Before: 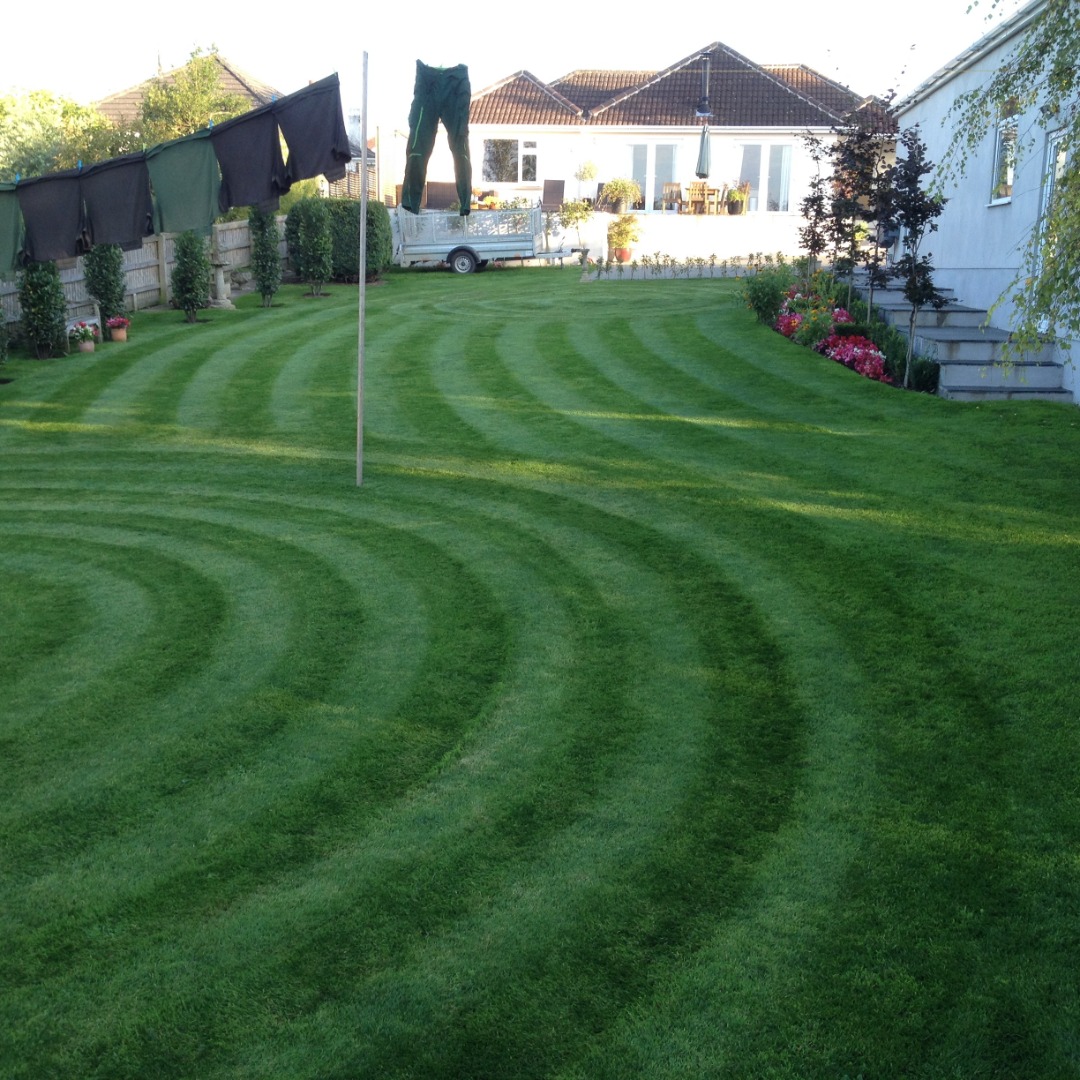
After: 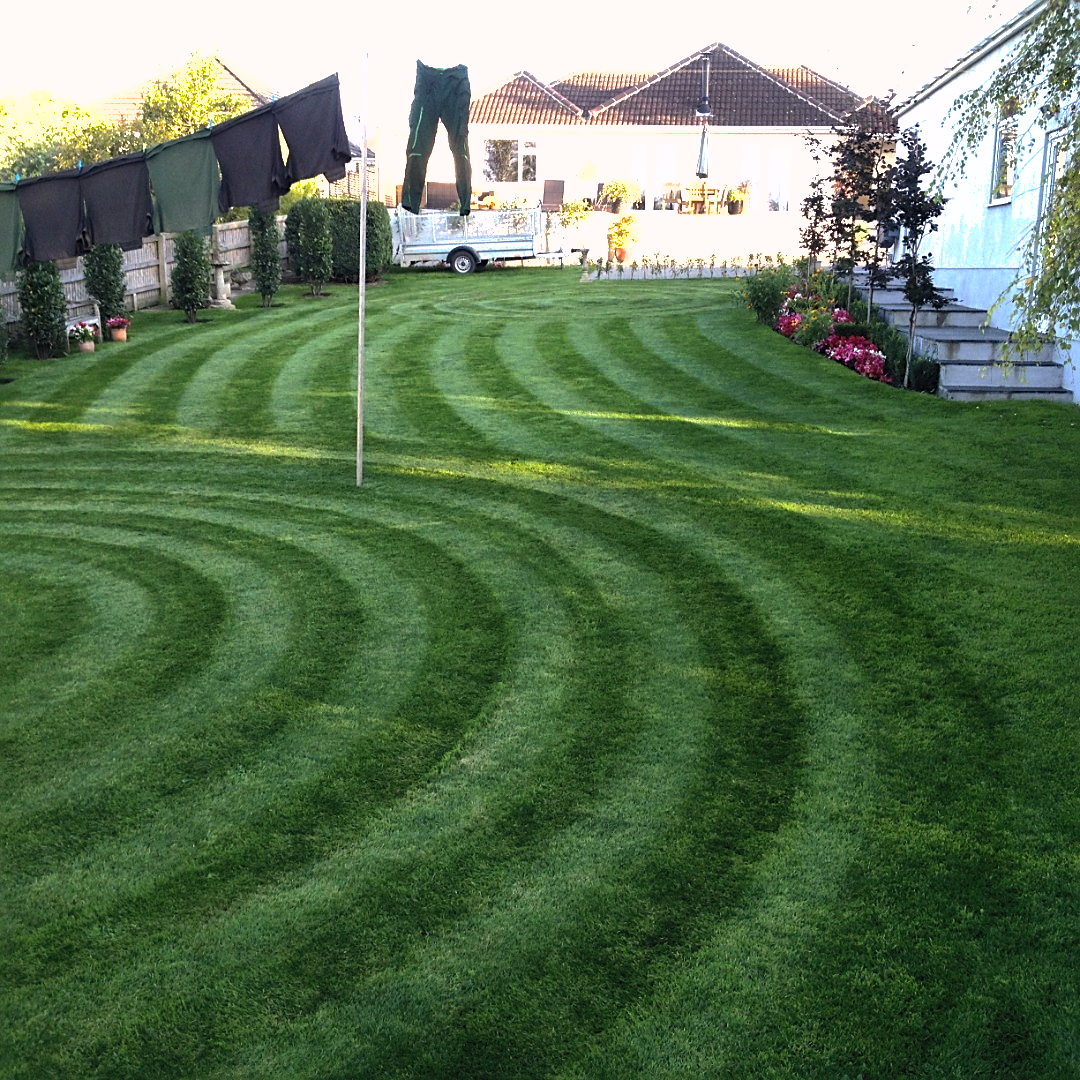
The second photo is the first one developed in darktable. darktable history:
shadows and highlights: on, module defaults
exposure: compensate exposure bias true, compensate highlight preservation false
color balance rgb: perceptual saturation grading › global saturation 16.595%, perceptual brilliance grading › global brilliance 15.398%, perceptual brilliance grading › shadows -35.534%
contrast brightness saturation: contrast 0.05, brightness 0.062, saturation 0.007
tone equalizer: -8 EV -0.729 EV, -7 EV -0.683 EV, -6 EV -0.59 EV, -5 EV -0.421 EV, -3 EV 0.379 EV, -2 EV 0.6 EV, -1 EV 0.693 EV, +0 EV 0.73 EV, edges refinement/feathering 500, mask exposure compensation -1.57 EV, preserve details no
color correction: highlights a* 7.68, highlights b* 3.77
sharpen: on, module defaults
